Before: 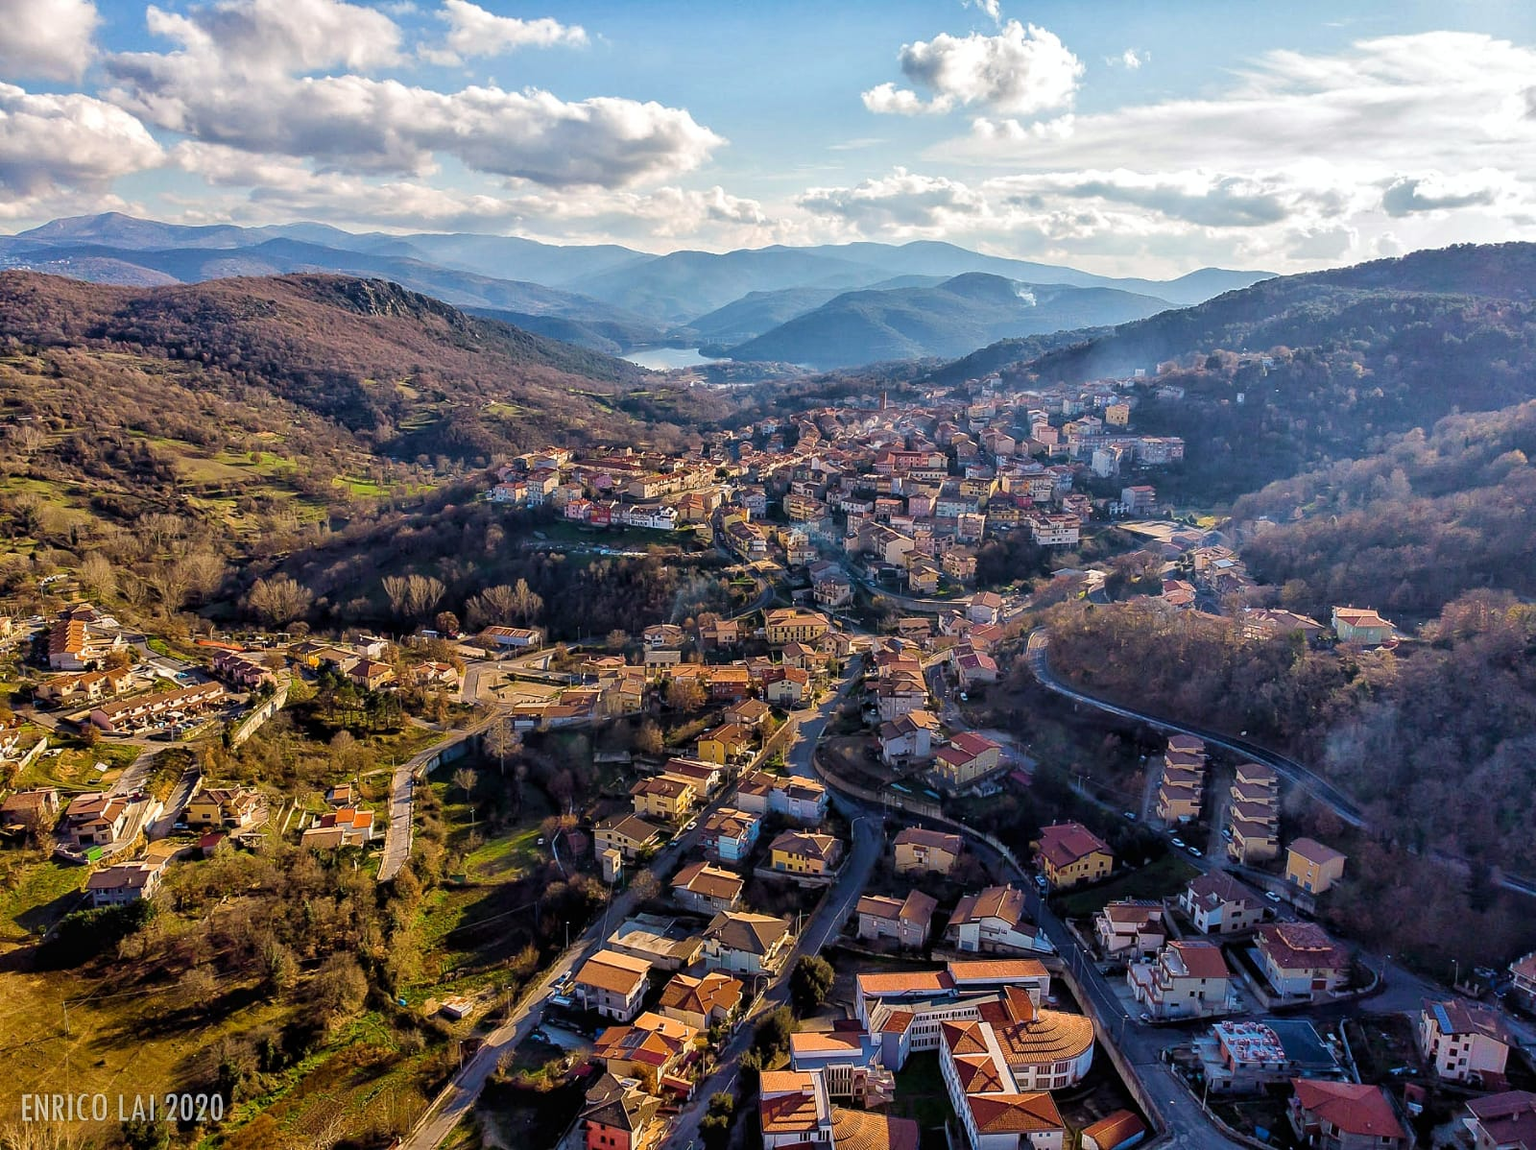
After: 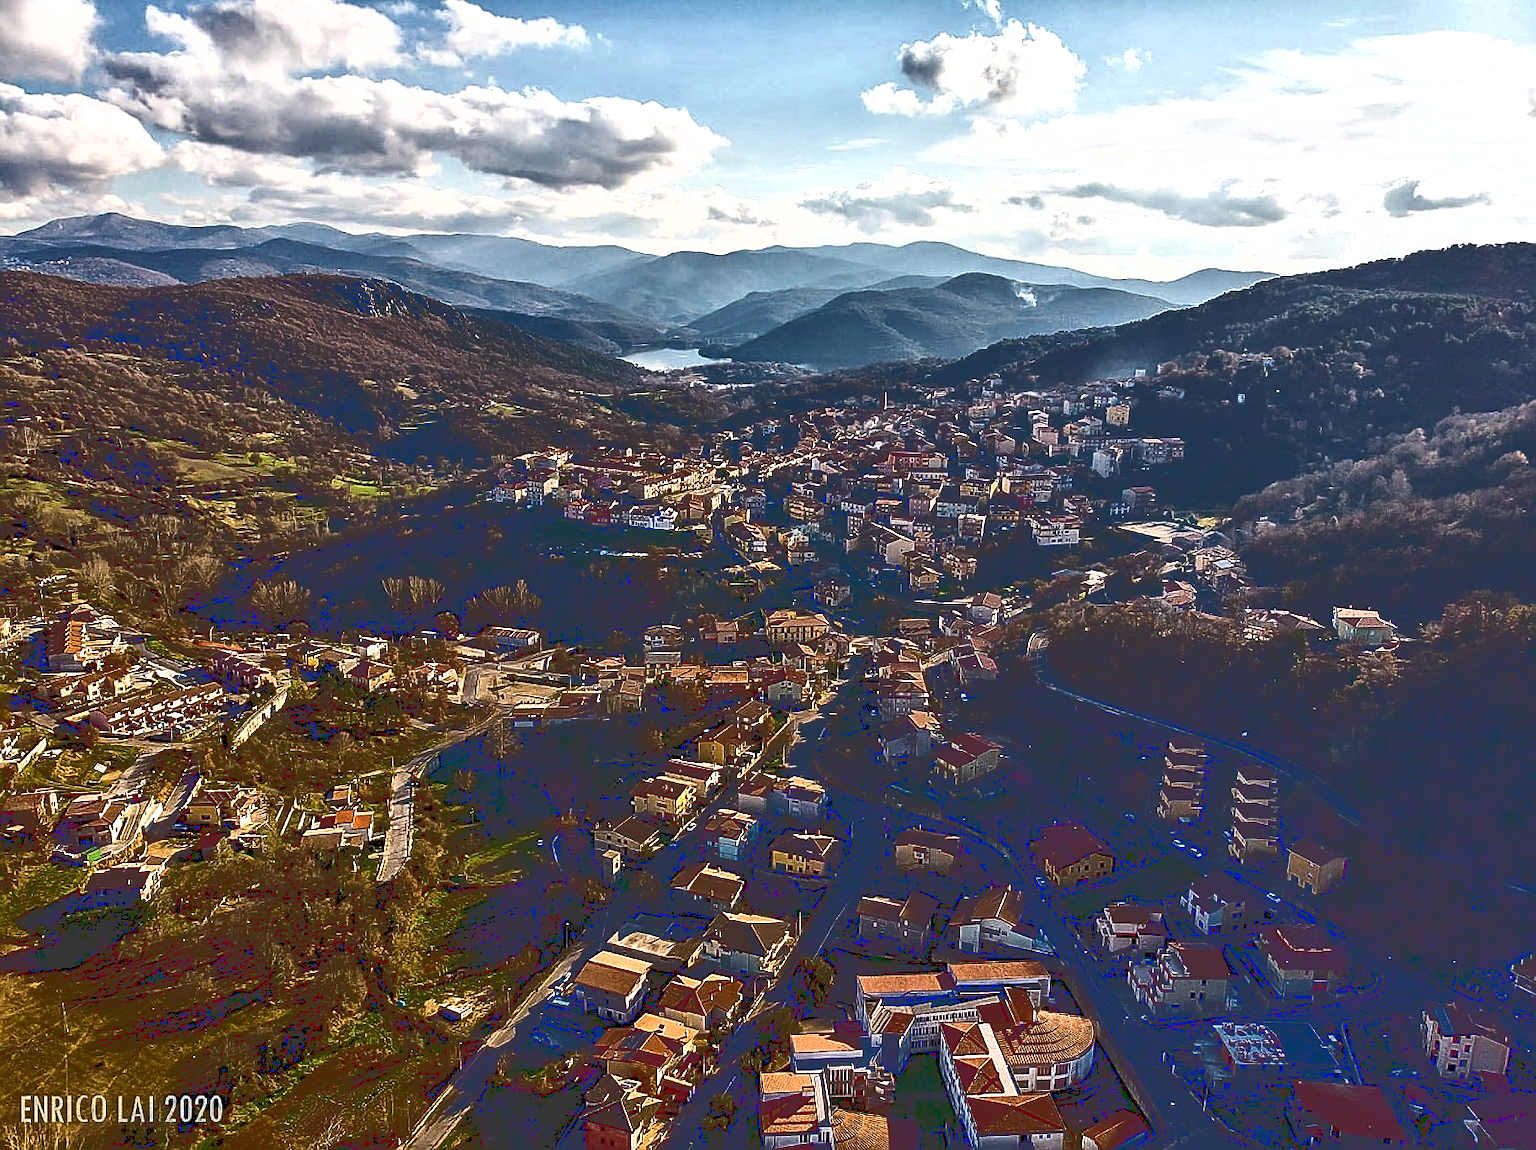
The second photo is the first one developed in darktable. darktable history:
sharpen: on, module defaults
crop and rotate: left 0.087%, bottom 0.004%
color balance rgb: perceptual saturation grading › global saturation -2.116%, perceptual saturation grading › highlights -7.881%, perceptual saturation grading › mid-tones 7.897%, perceptual saturation grading › shadows 4.405%, perceptual brilliance grading › highlights 4.889%, perceptual brilliance grading › shadows -10.047%
contrast brightness saturation: contrast 0.073
shadows and highlights: shadows 20.07, highlights -20.46, highlights color adjustment 0.765%, soften with gaussian
base curve: curves: ch0 [(0, 0.036) (0.083, 0.04) (0.804, 1)]
